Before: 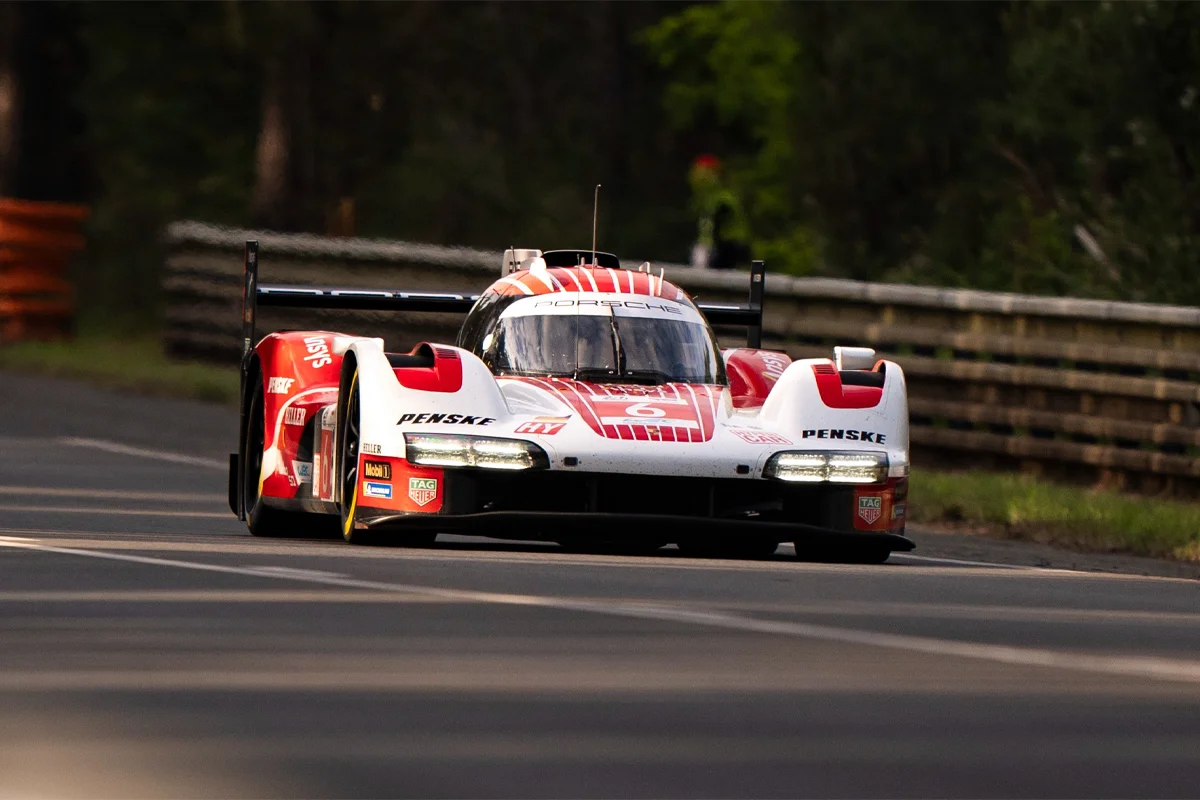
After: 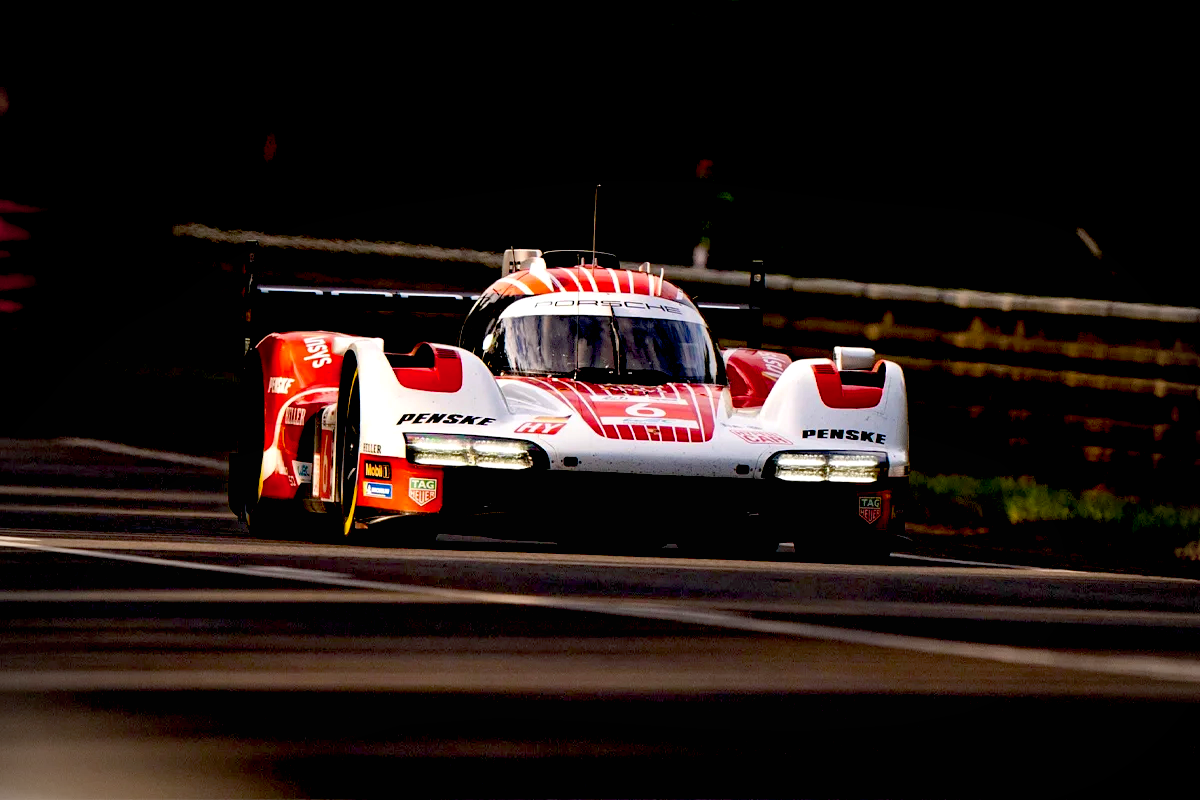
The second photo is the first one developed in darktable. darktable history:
local contrast: mode bilateral grid, contrast 99, coarseness 99, detail 91%, midtone range 0.2
exposure: black level correction 0.055, exposure -0.032 EV, compensate highlight preservation false
color balance rgb: shadows lift › hue 87.93°, highlights gain › luminance 9.598%, linear chroma grading › global chroma 15.595%, perceptual saturation grading › global saturation 0.256%
vignetting: on, module defaults
haze removal: compatibility mode true, adaptive false
